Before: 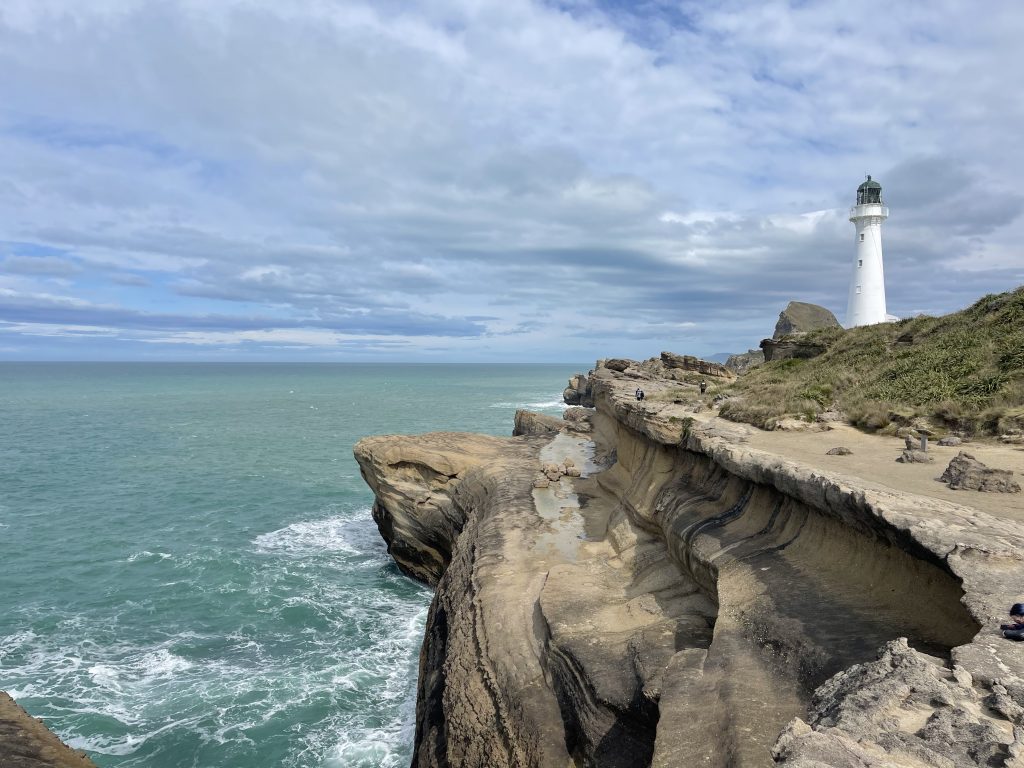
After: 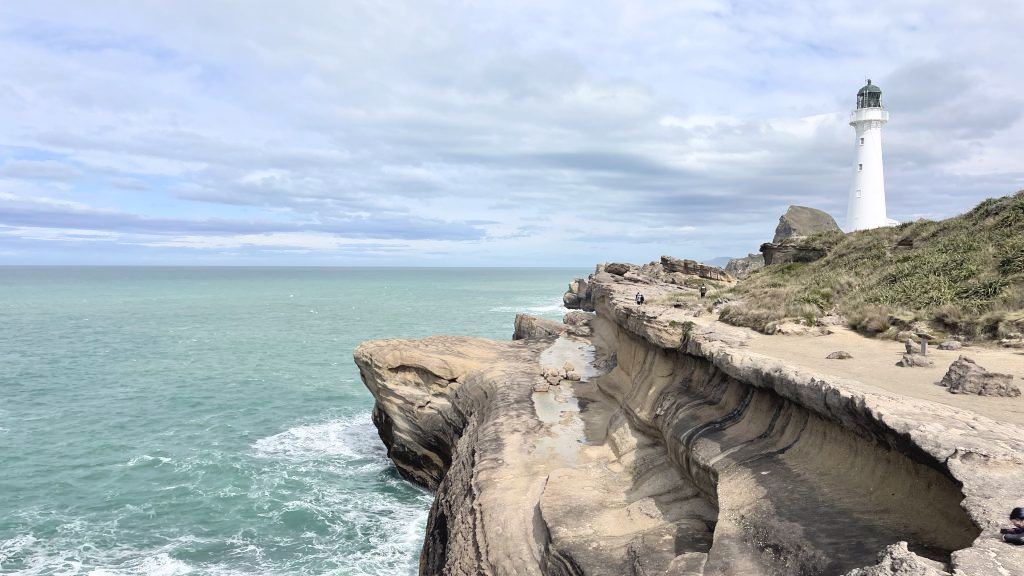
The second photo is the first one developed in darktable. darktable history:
tone curve: curves: ch0 [(0.003, 0.029) (0.188, 0.252) (0.46, 0.56) (0.608, 0.748) (0.871, 0.955) (1, 1)]; ch1 [(0, 0) (0.35, 0.356) (0.45, 0.453) (0.508, 0.515) (0.618, 0.634) (1, 1)]; ch2 [(0, 0) (0.456, 0.469) (0.5, 0.5) (0.634, 0.625) (1, 1)], color space Lab, independent channels, preserve colors none
crop and rotate: top 12.5%, bottom 12.5%
